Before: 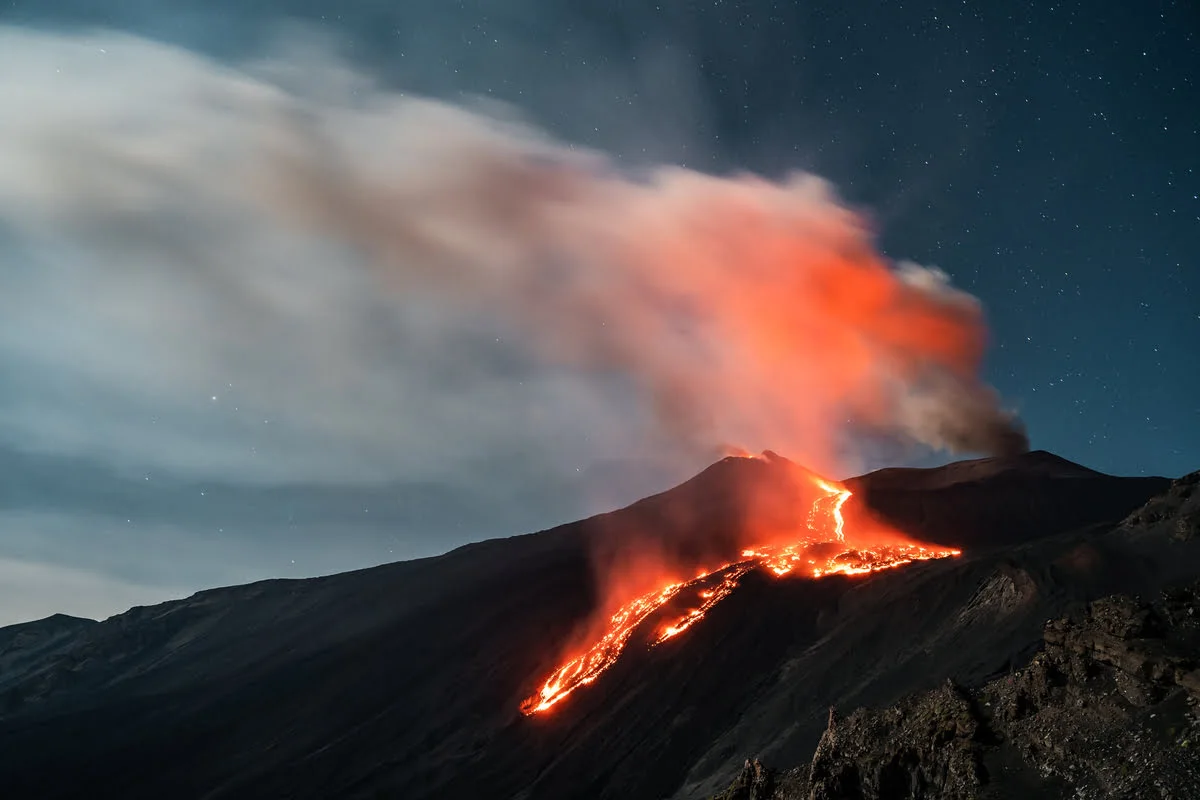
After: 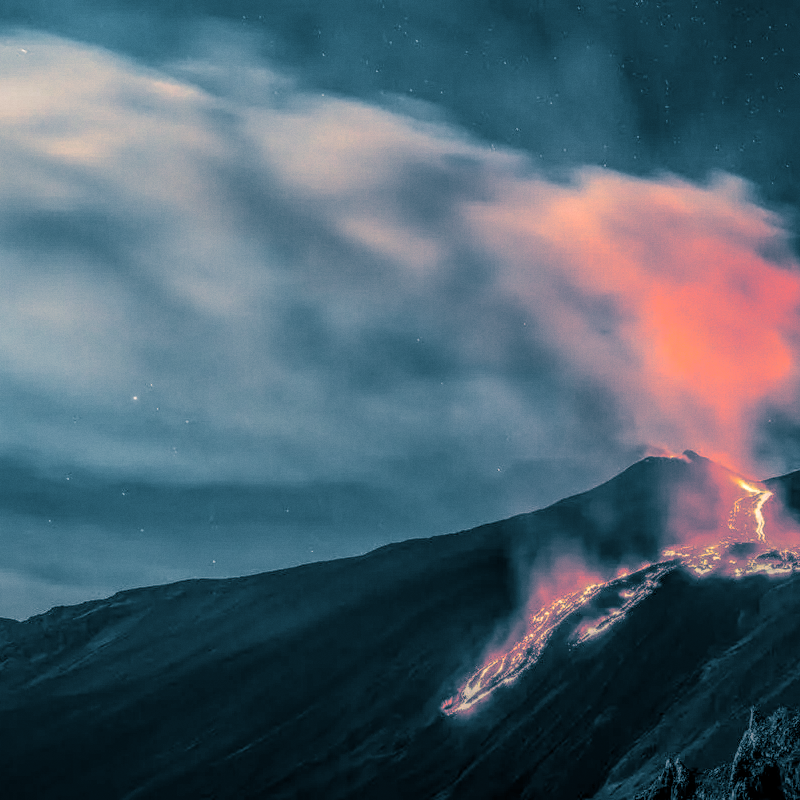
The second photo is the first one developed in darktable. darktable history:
local contrast: highlights 0%, shadows 0%, detail 200%, midtone range 0.25
crop and rotate: left 6.617%, right 26.717%
white balance: red 1.127, blue 0.943
split-toning: shadows › hue 212.4°, balance -70
grain: coarseness 0.09 ISO, strength 10%
